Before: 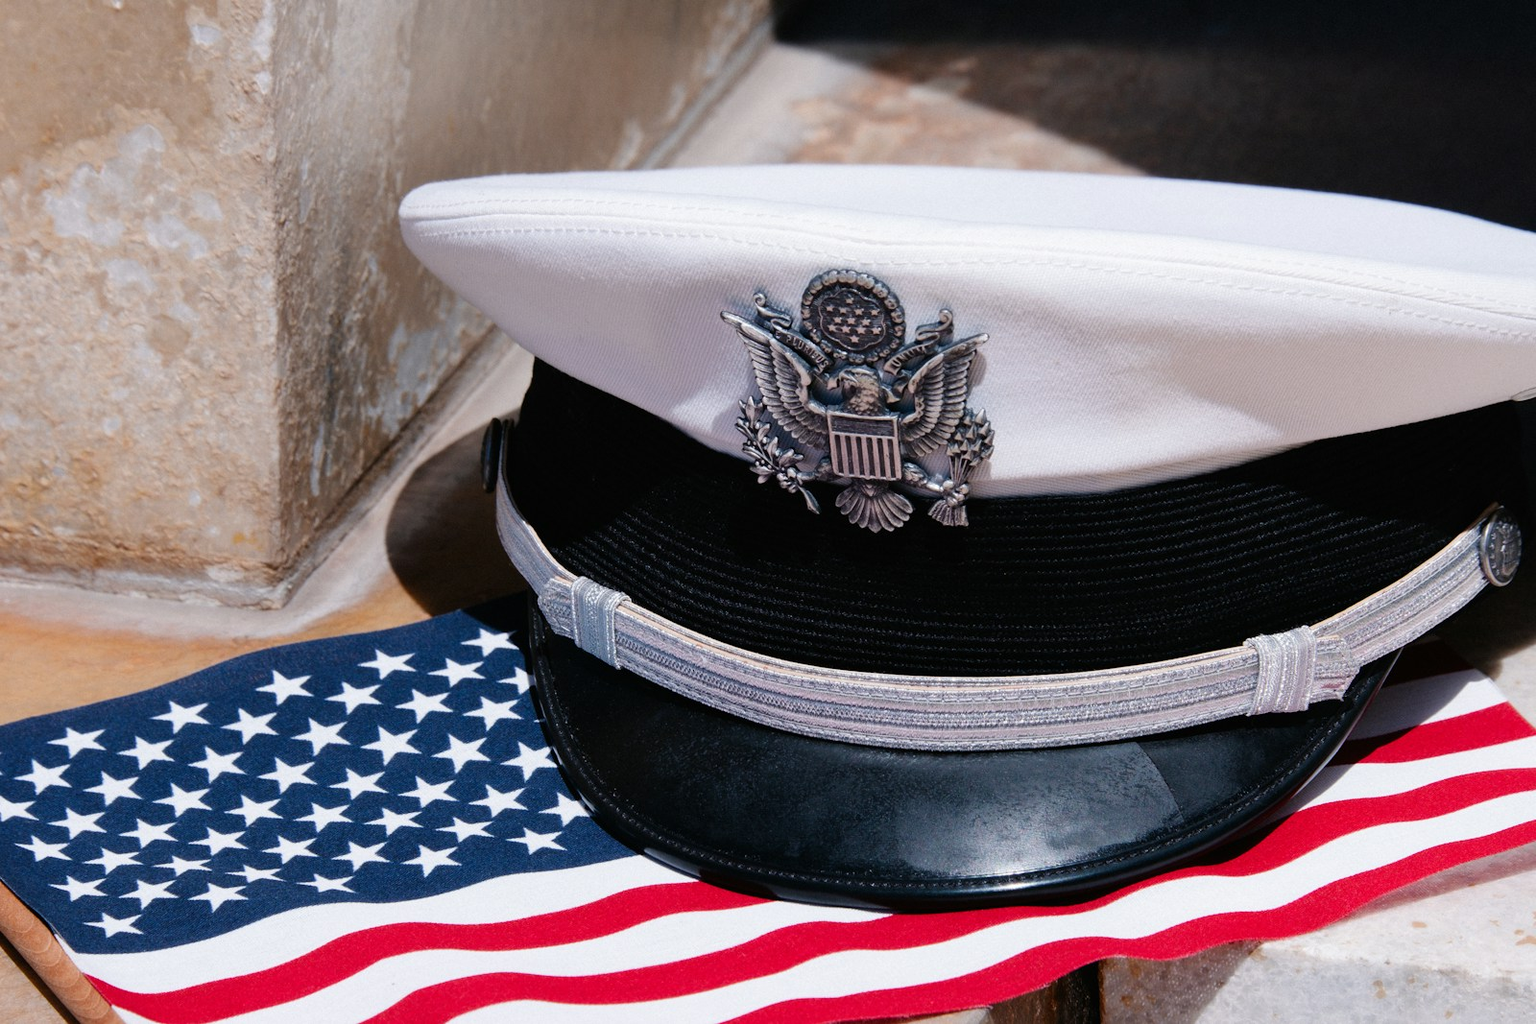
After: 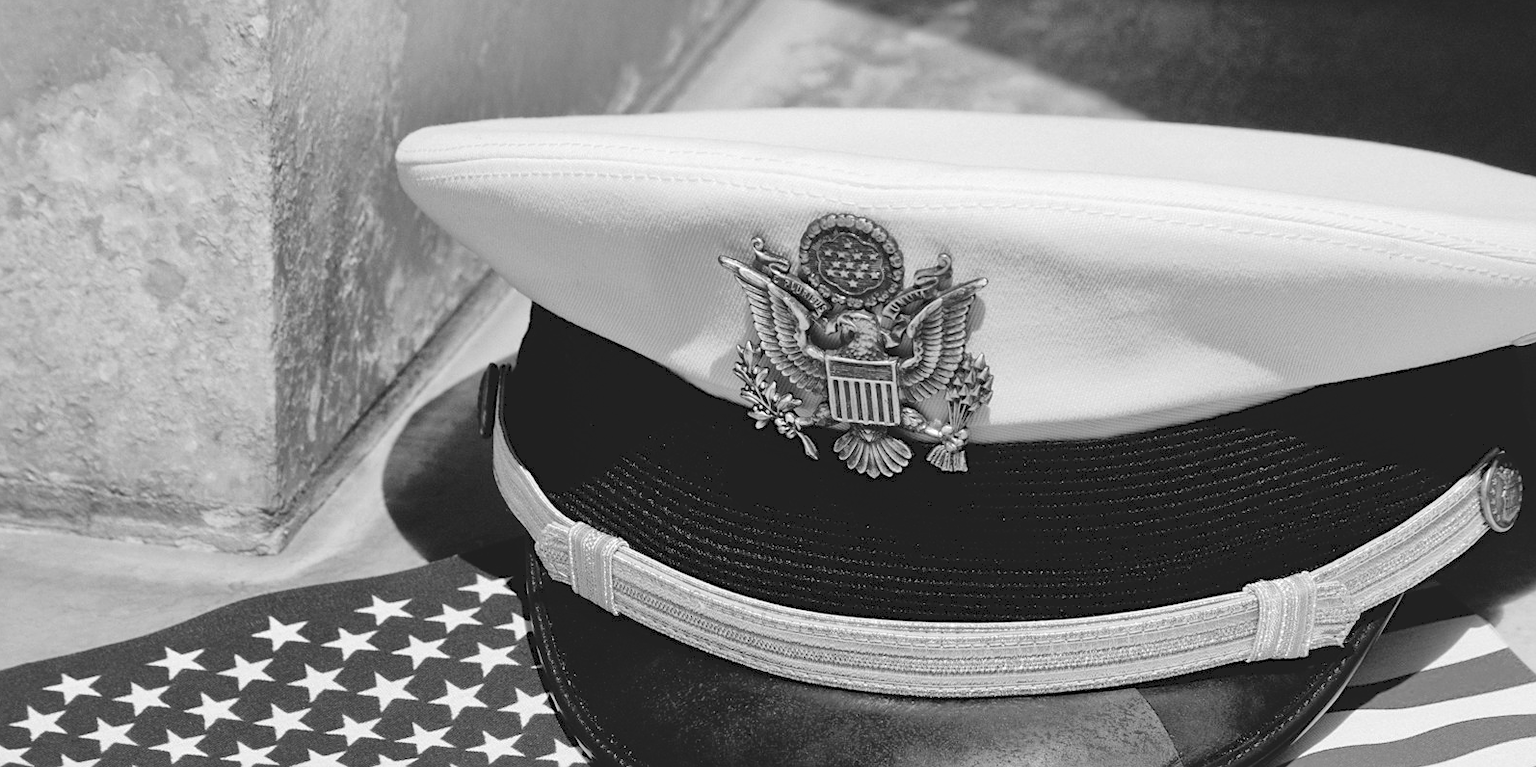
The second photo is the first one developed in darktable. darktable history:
crop: left 0.364%, top 5.553%, bottom 19.755%
exposure: exposure -0.002 EV, compensate exposure bias true, compensate highlight preservation false
contrast brightness saturation: saturation -0.997
sharpen: amount 0.208
tone equalizer: -7 EV 0.164 EV, -6 EV 0.609 EV, -5 EV 1.19 EV, -4 EV 1.32 EV, -3 EV 1.15 EV, -2 EV 0.6 EV, -1 EV 0.157 EV
shadows and highlights: on, module defaults
tone curve: curves: ch0 [(0, 0) (0.003, 0.077) (0.011, 0.079) (0.025, 0.085) (0.044, 0.095) (0.069, 0.109) (0.1, 0.124) (0.136, 0.142) (0.177, 0.169) (0.224, 0.207) (0.277, 0.267) (0.335, 0.347) (0.399, 0.442) (0.468, 0.54) (0.543, 0.635) (0.623, 0.726) (0.709, 0.813) (0.801, 0.882) (0.898, 0.934) (1, 1)], preserve colors none
